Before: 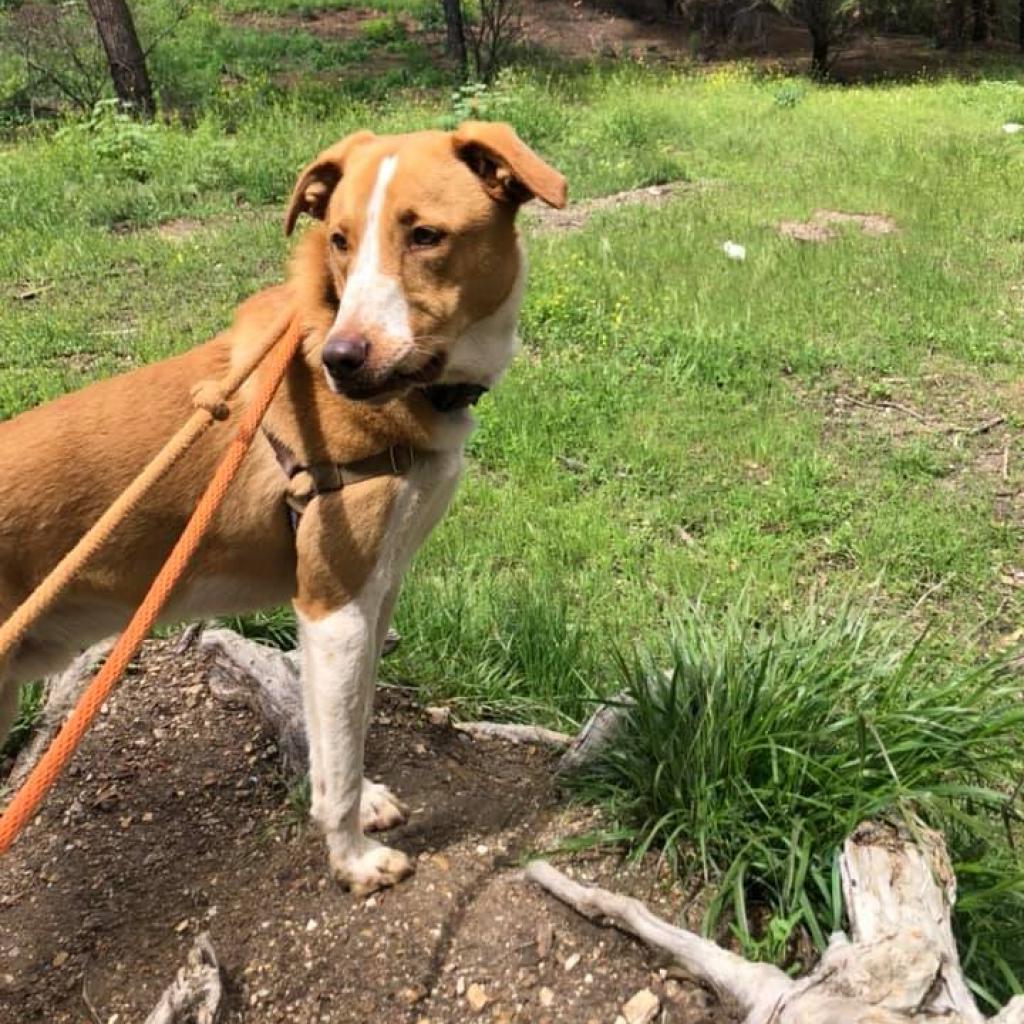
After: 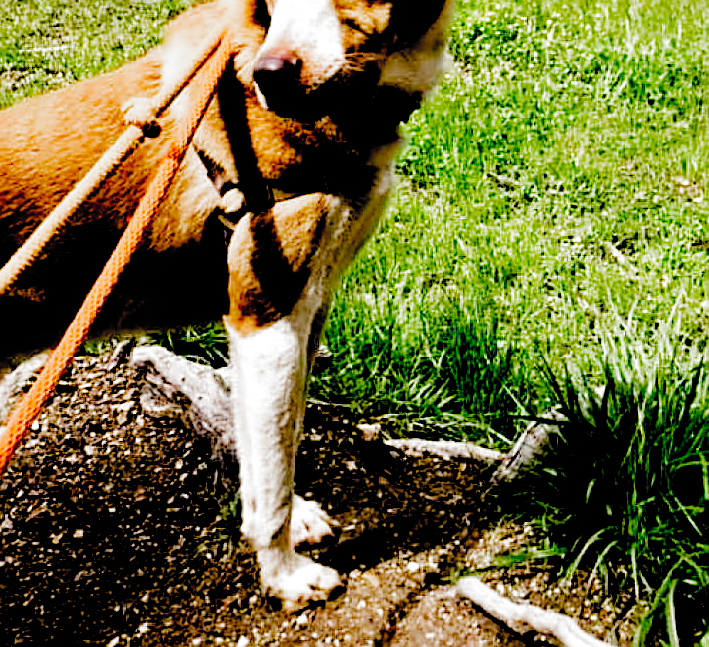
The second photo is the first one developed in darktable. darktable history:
filmic rgb: black relative exposure -1.07 EV, white relative exposure 2.08 EV, threshold 5.96 EV, hardness 1.5, contrast 2.238, add noise in highlights 0, preserve chrominance no, color science v3 (2019), use custom middle-gray values true, contrast in highlights soft, enable highlight reconstruction true
sharpen: on, module defaults
crop: left 6.741%, top 27.685%, right 23.97%, bottom 9.042%
tone equalizer: -7 EV 0.204 EV, -6 EV 0.147 EV, -5 EV 0.094 EV, -4 EV 0.042 EV, -2 EV -0.017 EV, -1 EV -0.066 EV, +0 EV -0.038 EV, edges refinement/feathering 500, mask exposure compensation -1.57 EV, preserve details no
